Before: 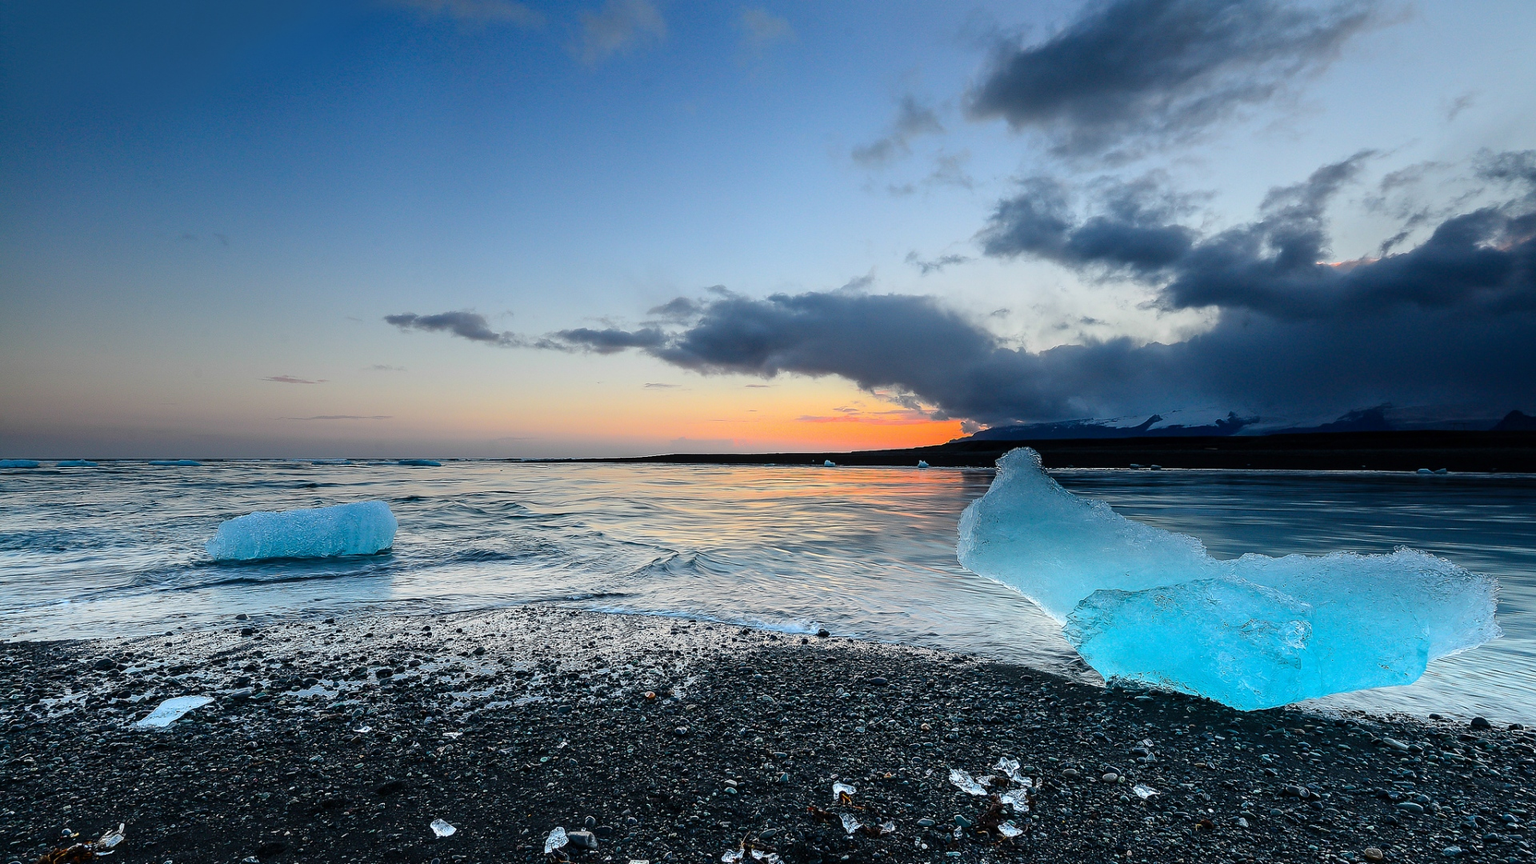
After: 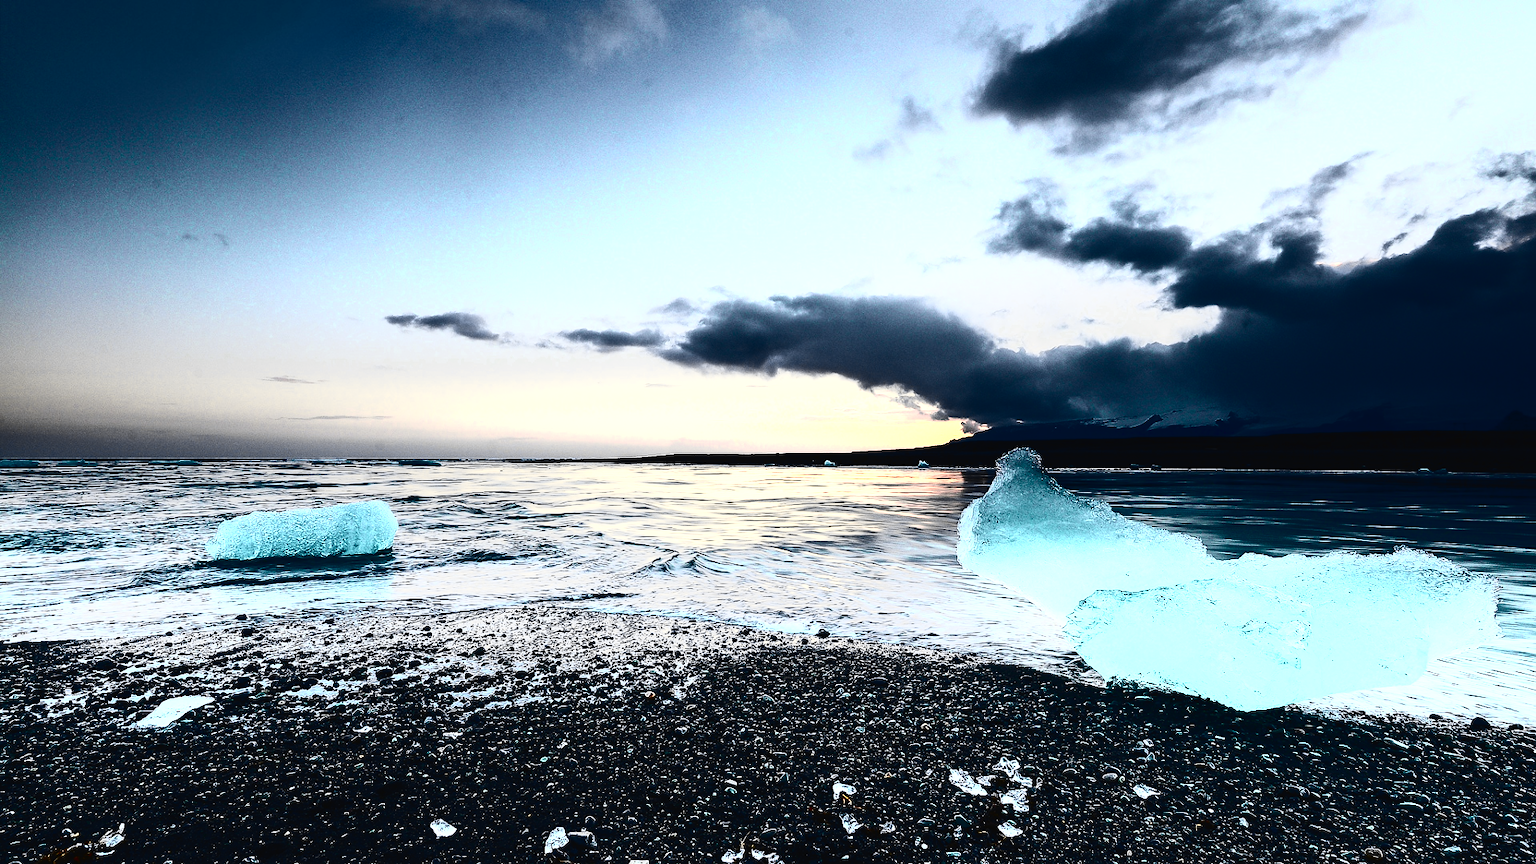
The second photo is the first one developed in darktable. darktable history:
color zones: curves: ch0 [(0.018, 0.548) (0.197, 0.654) (0.425, 0.447) (0.605, 0.658) (0.732, 0.579)]; ch1 [(0.105, 0.531) (0.224, 0.531) (0.386, 0.39) (0.618, 0.456) (0.732, 0.456) (0.956, 0.421)]; ch2 [(0.039, 0.583) (0.215, 0.465) (0.399, 0.544) (0.465, 0.548) (0.614, 0.447) (0.724, 0.43) (0.882, 0.623) (0.956, 0.632)]
tone curve: curves: ch0 [(0, 0.023) (0.103, 0.087) (0.277, 0.28) (0.46, 0.554) (0.569, 0.68) (0.735, 0.843) (0.994, 0.984)]; ch1 [(0, 0) (0.324, 0.285) (0.456, 0.438) (0.488, 0.497) (0.512, 0.503) (0.535, 0.535) (0.599, 0.606) (0.715, 0.738) (1, 1)]; ch2 [(0, 0) (0.369, 0.388) (0.449, 0.431) (0.478, 0.471) (0.502, 0.503) (0.55, 0.553) (0.603, 0.602) (0.656, 0.713) (1, 1)], color space Lab, independent channels, preserve colors none
contrast brightness saturation: contrast 0.504, saturation -0.093
